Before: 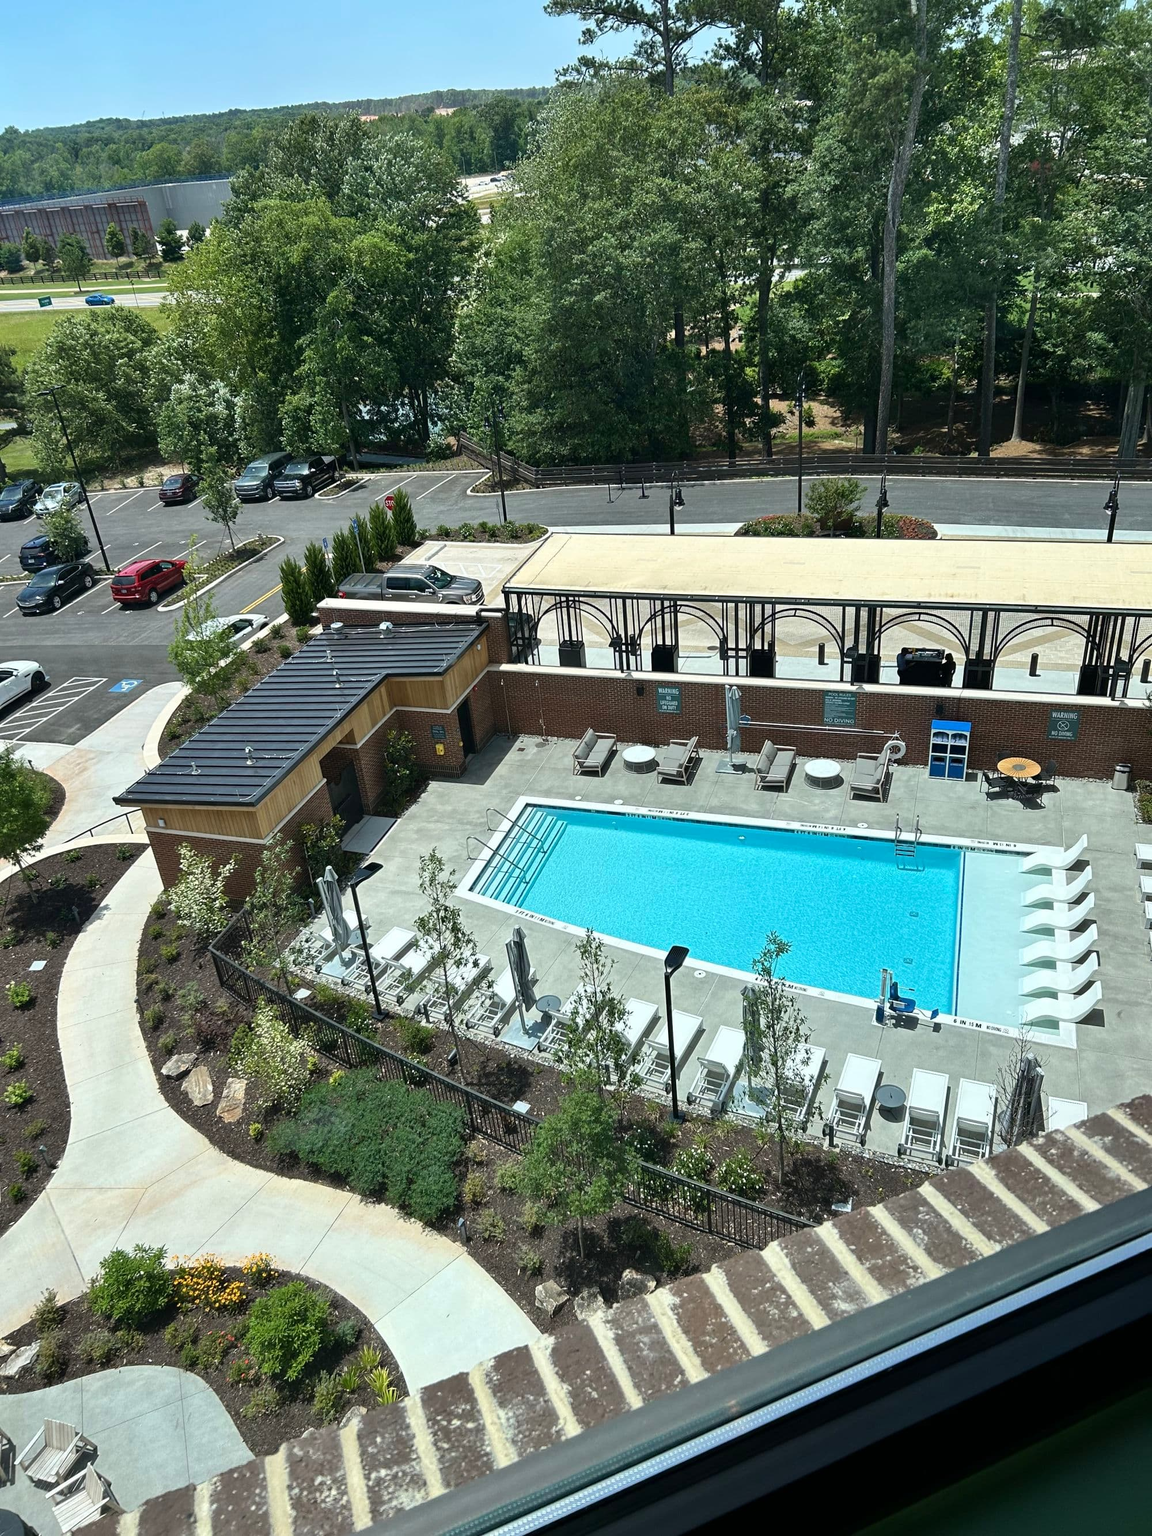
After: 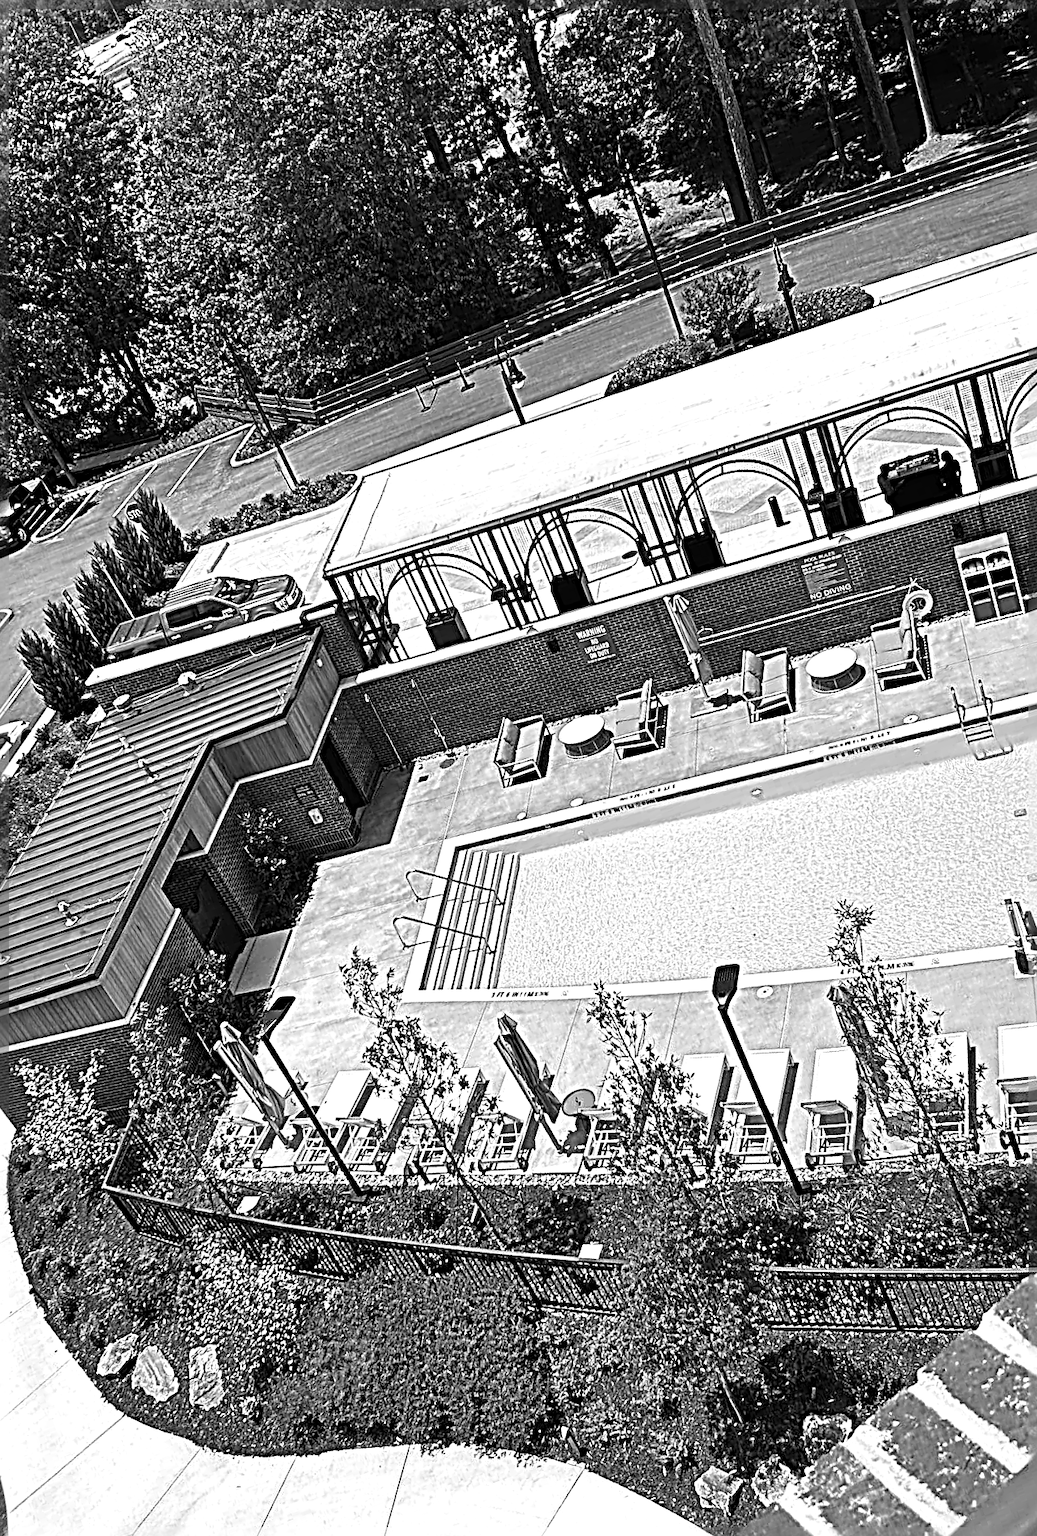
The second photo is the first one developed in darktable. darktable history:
sharpen: radius 4.017, amount 1.985
velvia: strength 39.2%
crop and rotate: angle 19.46°, left 6.74%, right 4.237%, bottom 1.162%
tone equalizer: -8 EV -0.384 EV, -7 EV -0.357 EV, -6 EV -0.366 EV, -5 EV -0.186 EV, -3 EV 0.238 EV, -2 EV 0.347 EV, -1 EV 0.395 EV, +0 EV 0.412 EV
color calibration: output gray [0.31, 0.36, 0.33, 0], x 0.37, y 0.382, temperature 4313.82 K
